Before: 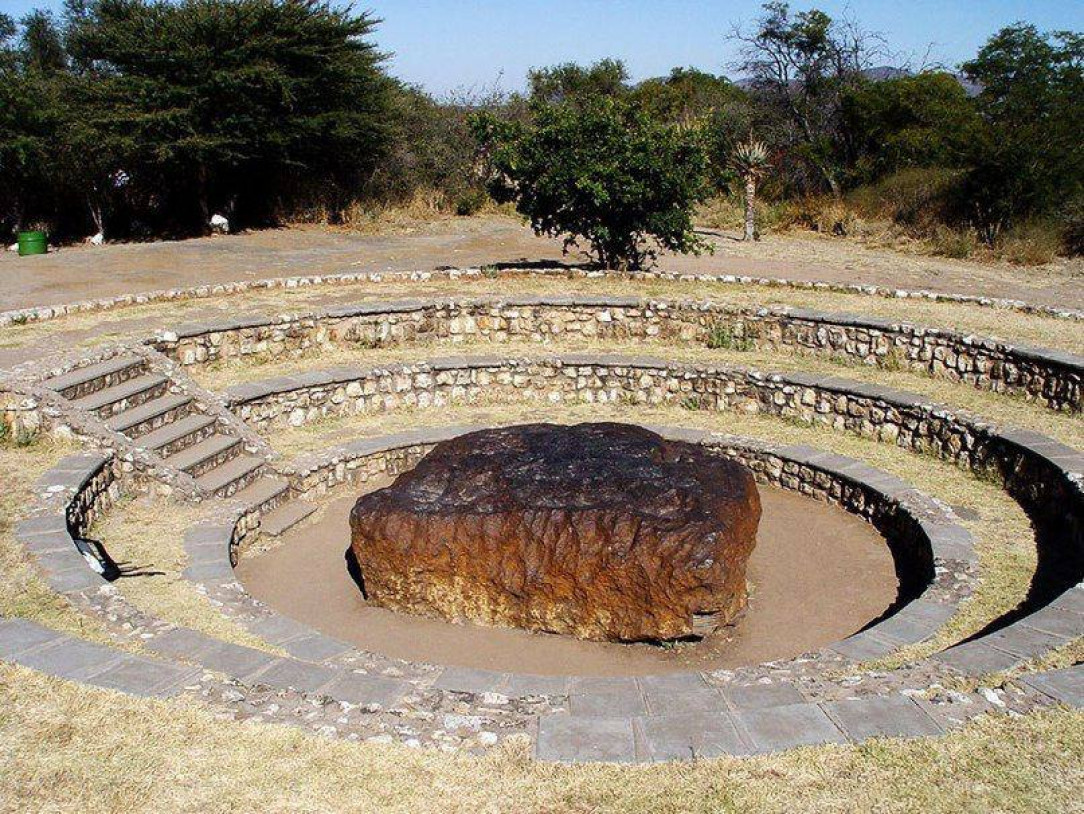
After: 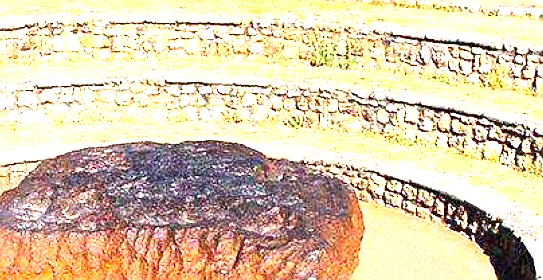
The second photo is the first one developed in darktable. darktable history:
exposure: black level correction 0, exposure 1.99 EV, compensate exposure bias true, compensate highlight preservation false
crop: left 36.691%, top 34.737%, right 13.19%, bottom 30.781%
contrast brightness saturation: contrast 0.197, brightness 0.164, saturation 0.229
sharpen: on, module defaults
